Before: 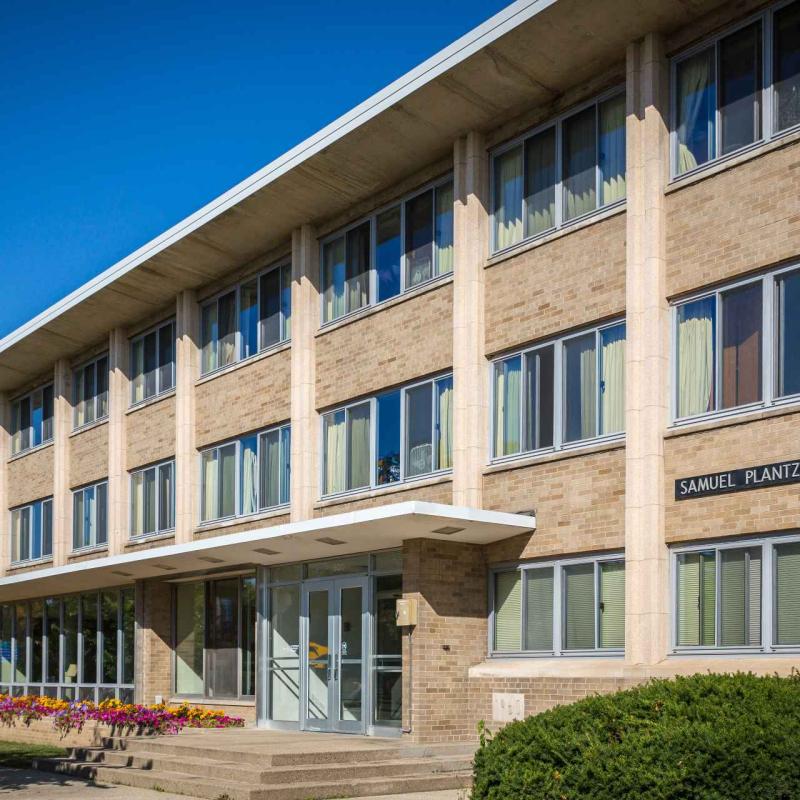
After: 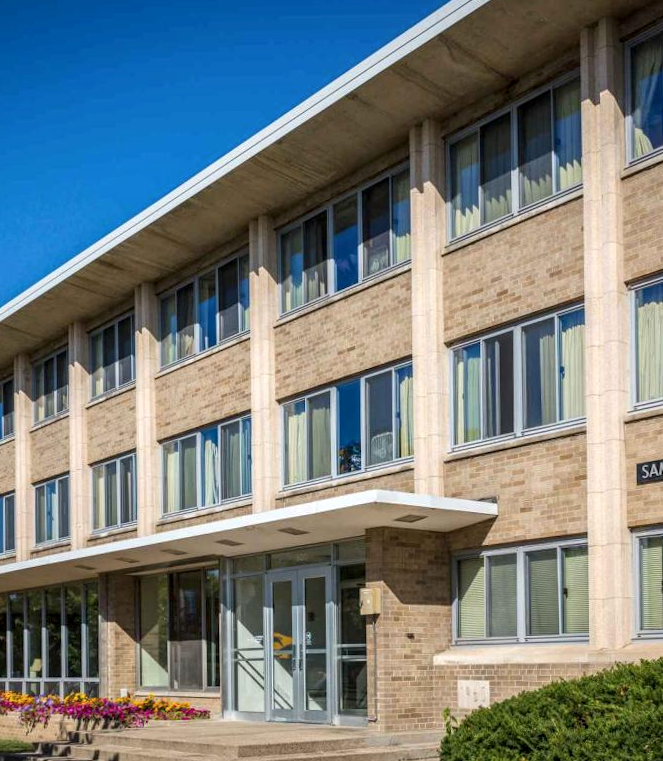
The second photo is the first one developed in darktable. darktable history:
local contrast: on, module defaults
crop and rotate: angle 1°, left 4.281%, top 0.642%, right 11.383%, bottom 2.486%
